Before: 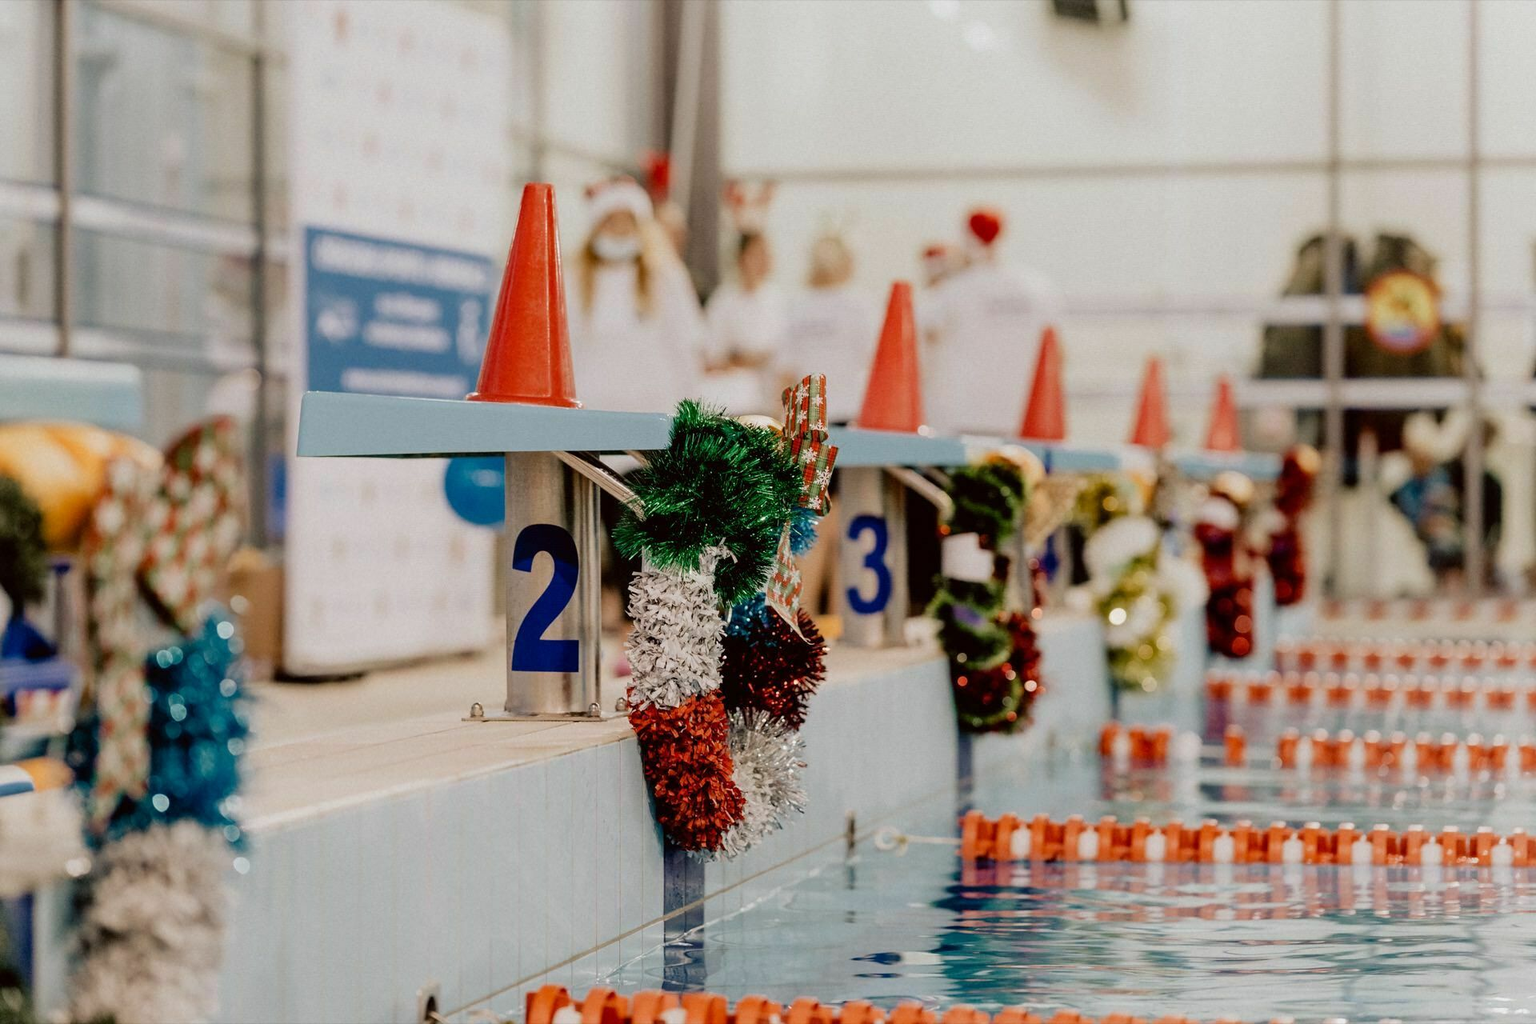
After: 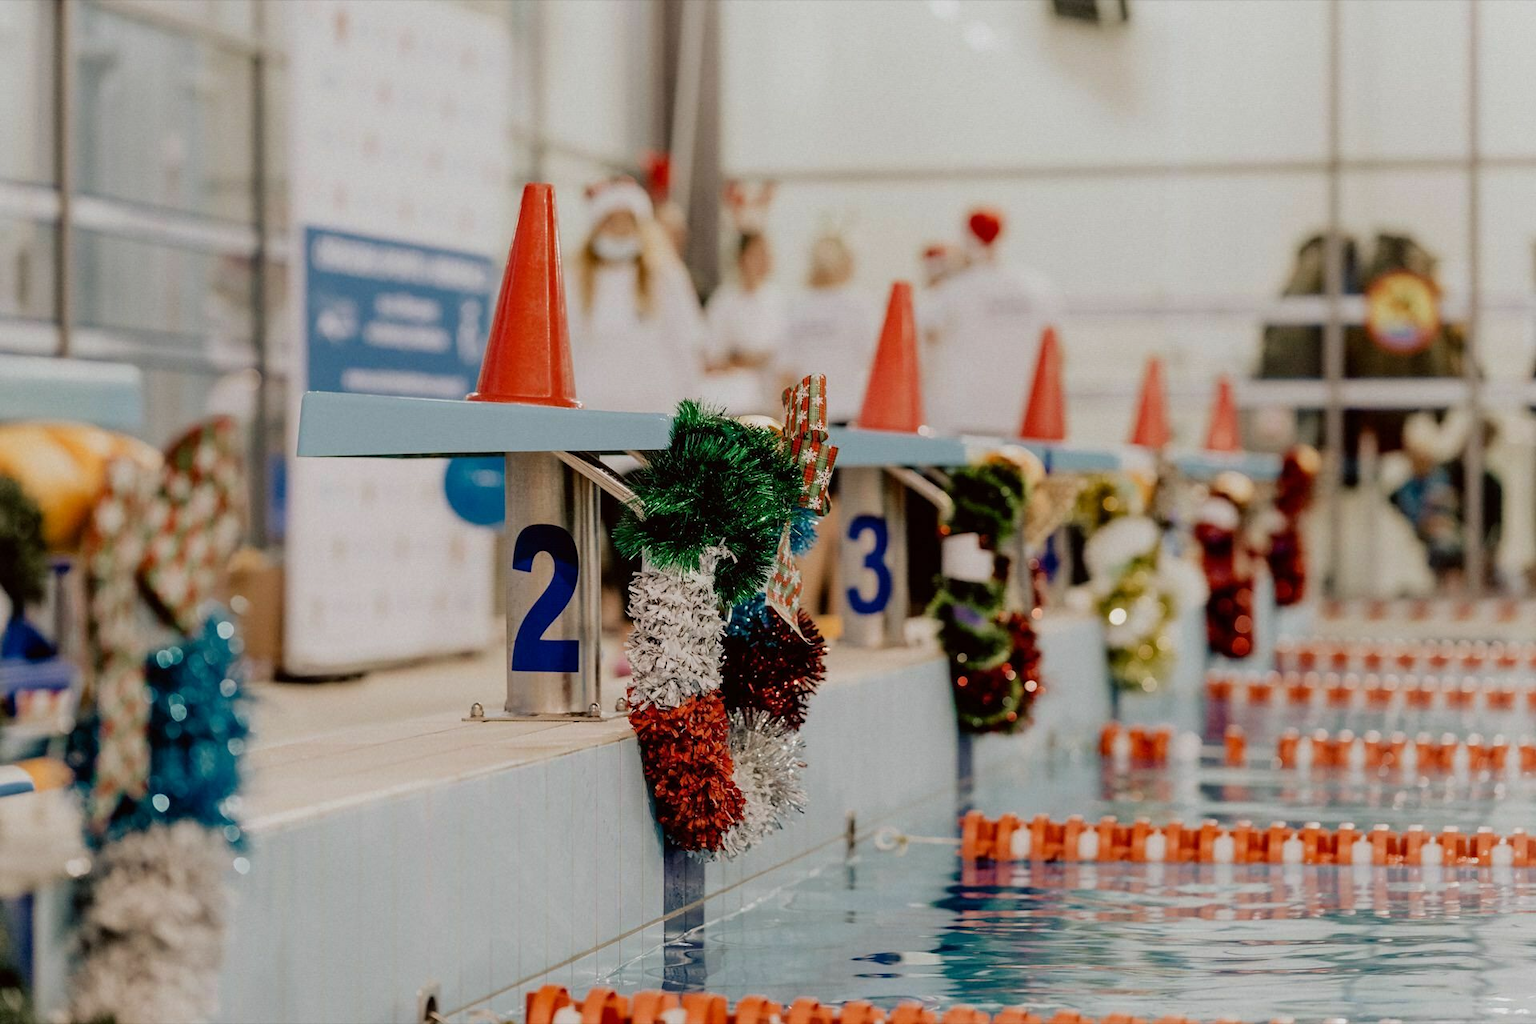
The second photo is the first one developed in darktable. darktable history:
exposure: exposure -0.15 EV, compensate highlight preservation false
